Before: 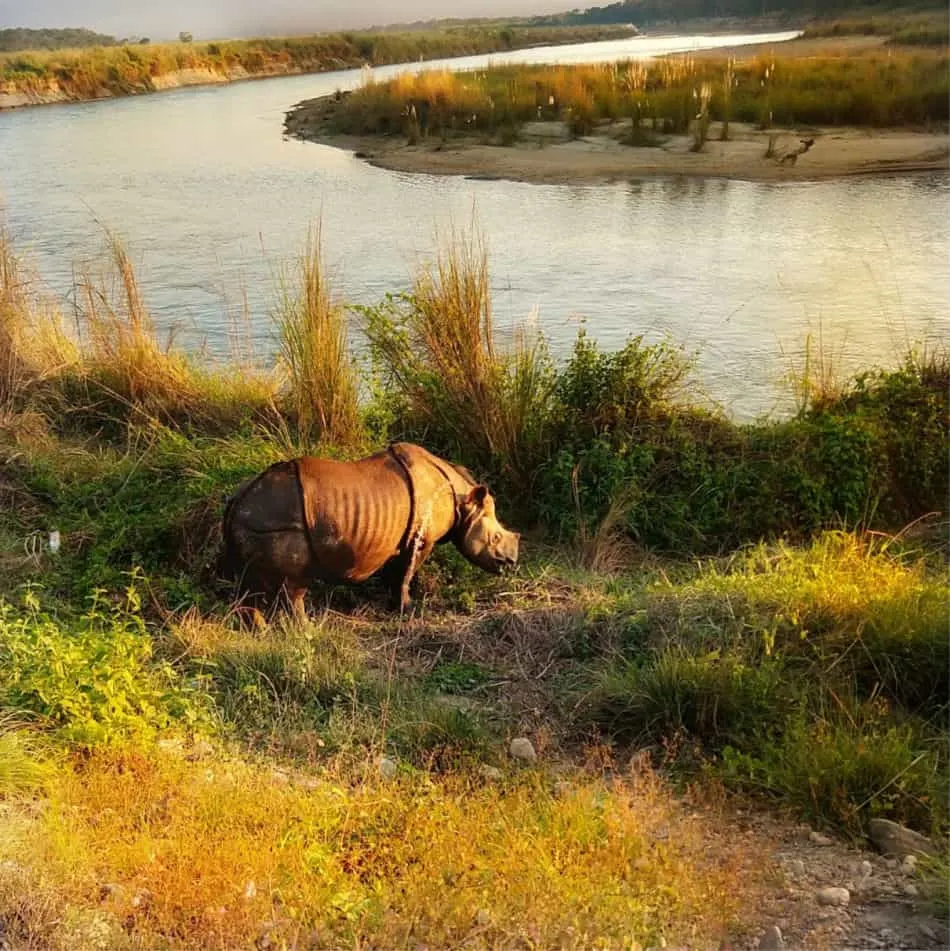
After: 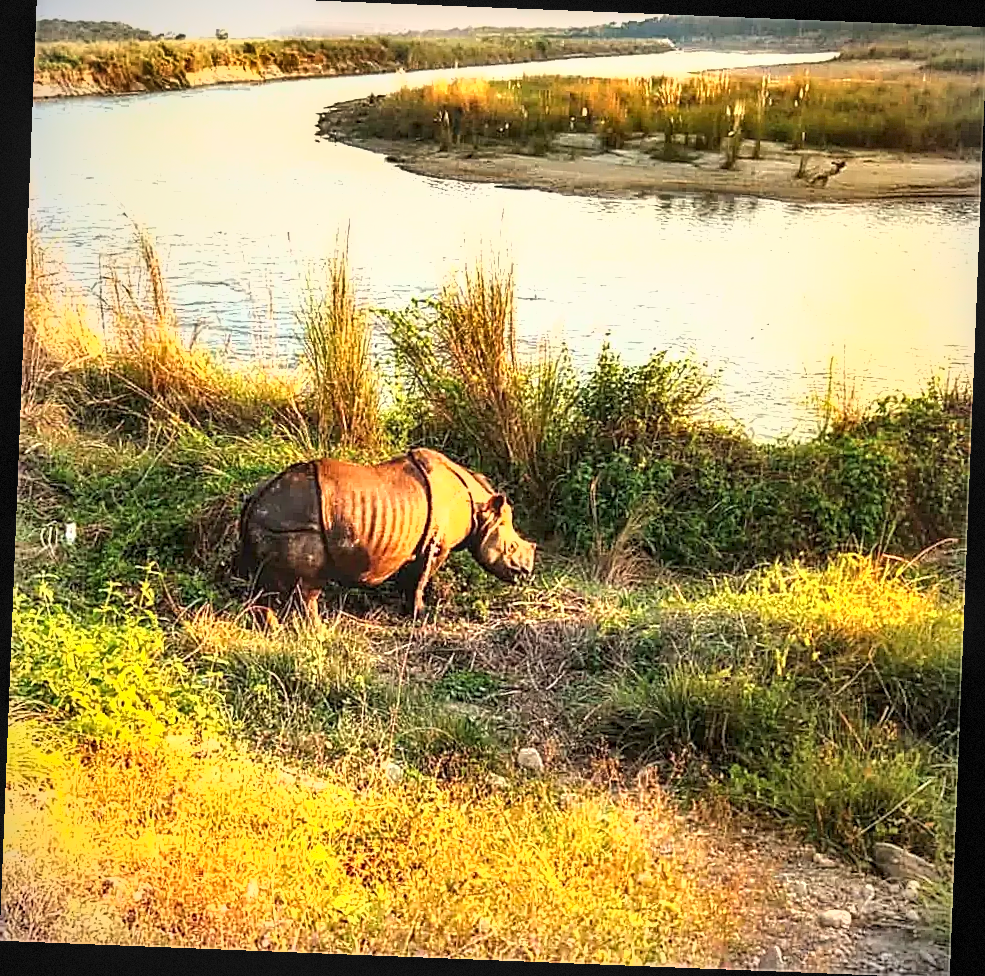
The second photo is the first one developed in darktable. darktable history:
shadows and highlights: highlights color adjustment 0%, low approximation 0.01, soften with gaussian
crop: top 1.049%, right 0.001%
local contrast: on, module defaults
contrast brightness saturation: saturation -0.05
vignetting: fall-off start 97.28%, fall-off radius 79%, brightness -0.462, saturation -0.3, width/height ratio 1.114, dithering 8-bit output, unbound false
rotate and perspective: rotation 2.27°, automatic cropping off
sharpen: amount 0.901
exposure: black level correction 0, exposure 1.173 EV, compensate exposure bias true, compensate highlight preservation false
